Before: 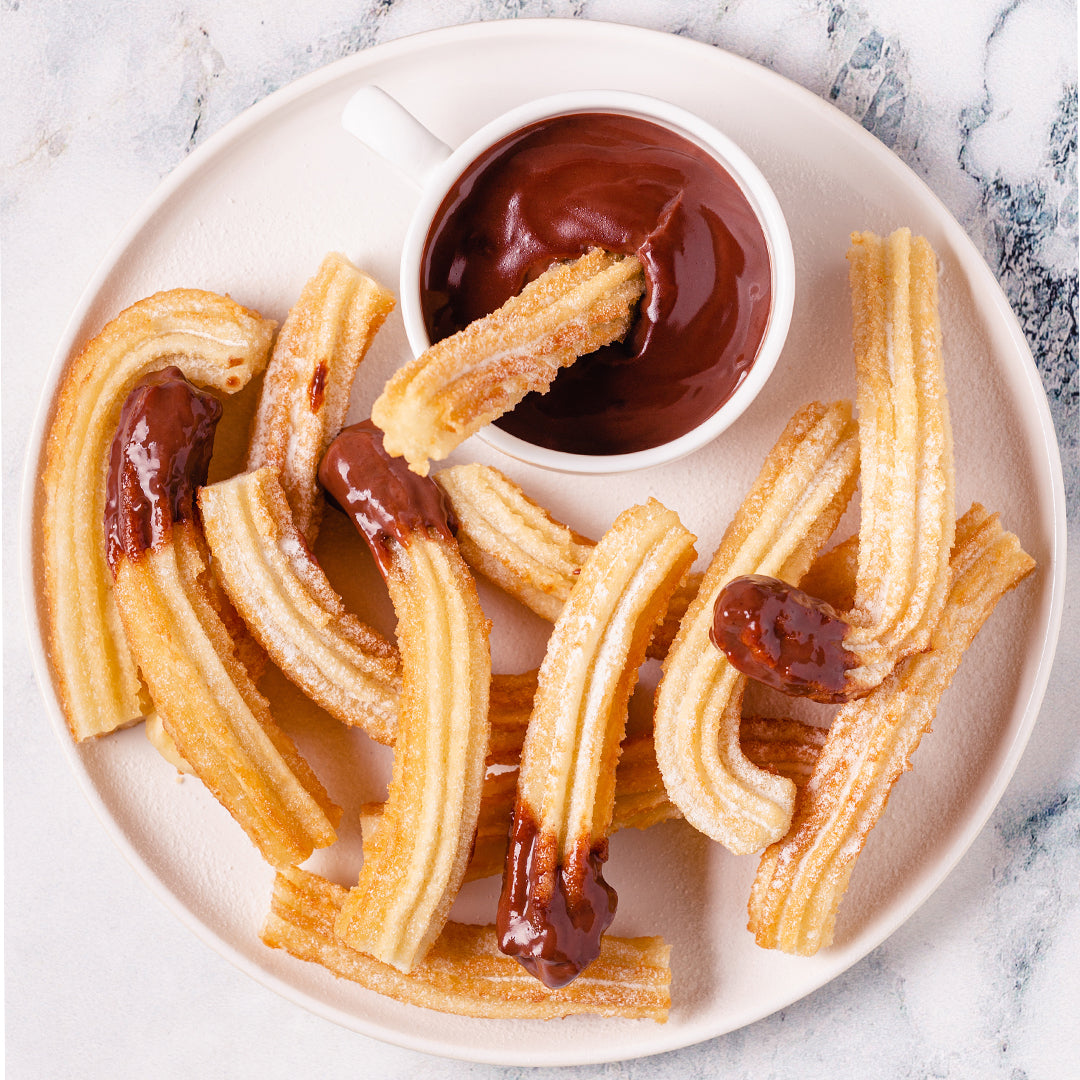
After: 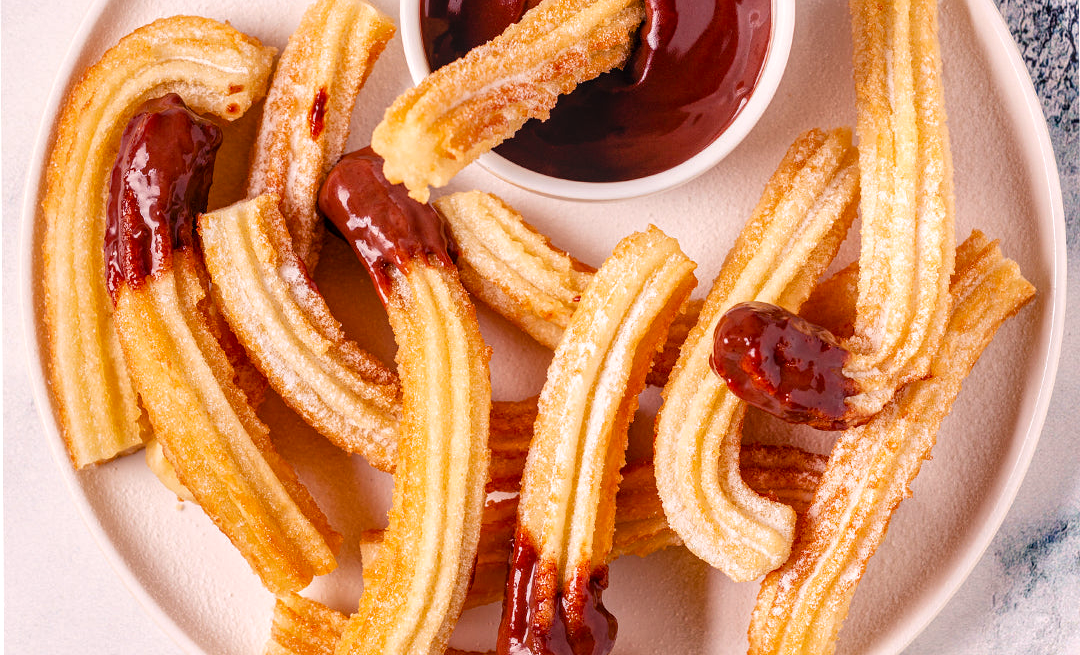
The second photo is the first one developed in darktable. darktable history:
crop and rotate: top 25.357%, bottom 13.942%
local contrast: on, module defaults
color correction: highlights a* 3.22, highlights b* 1.93, saturation 1.19
